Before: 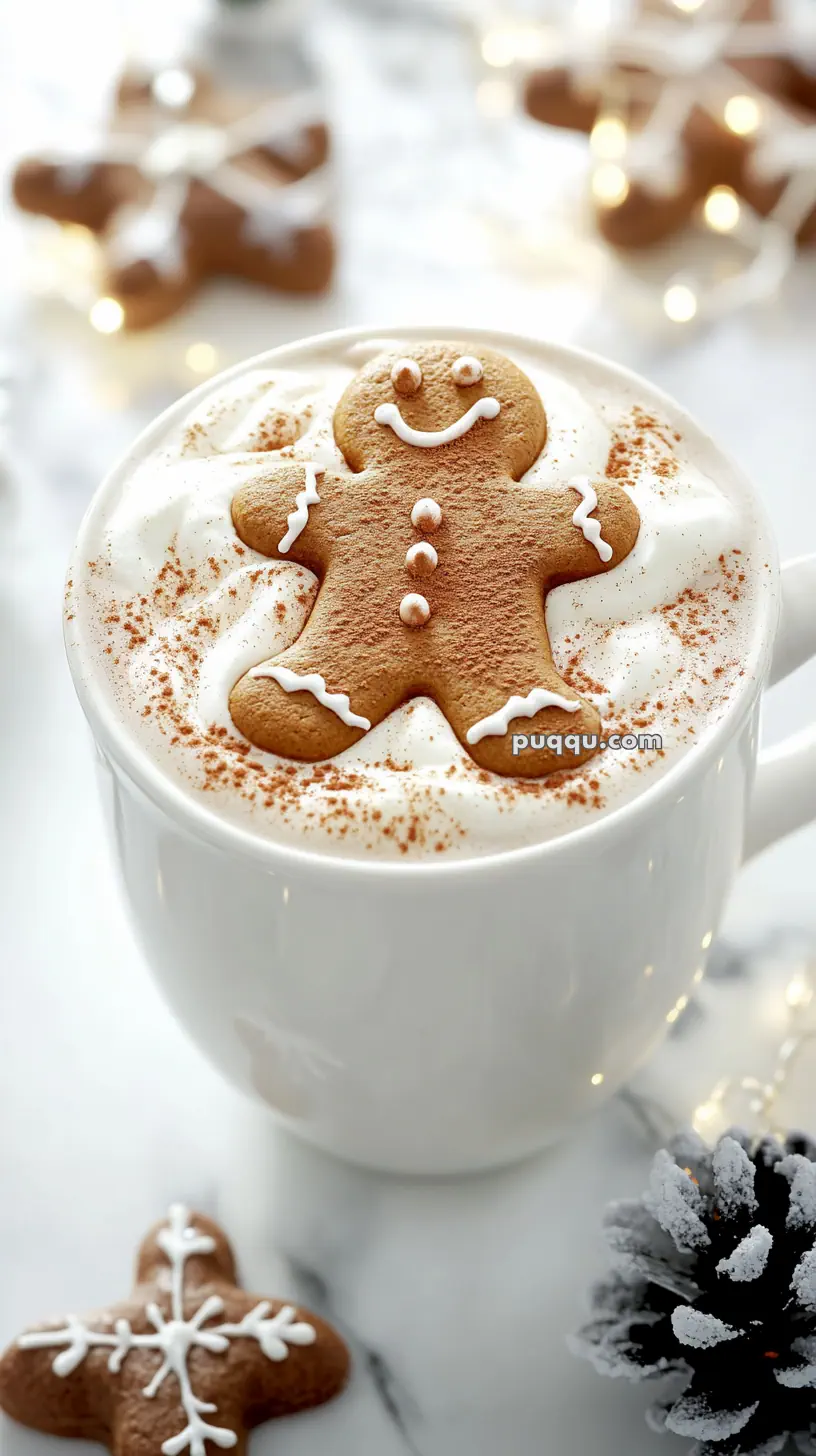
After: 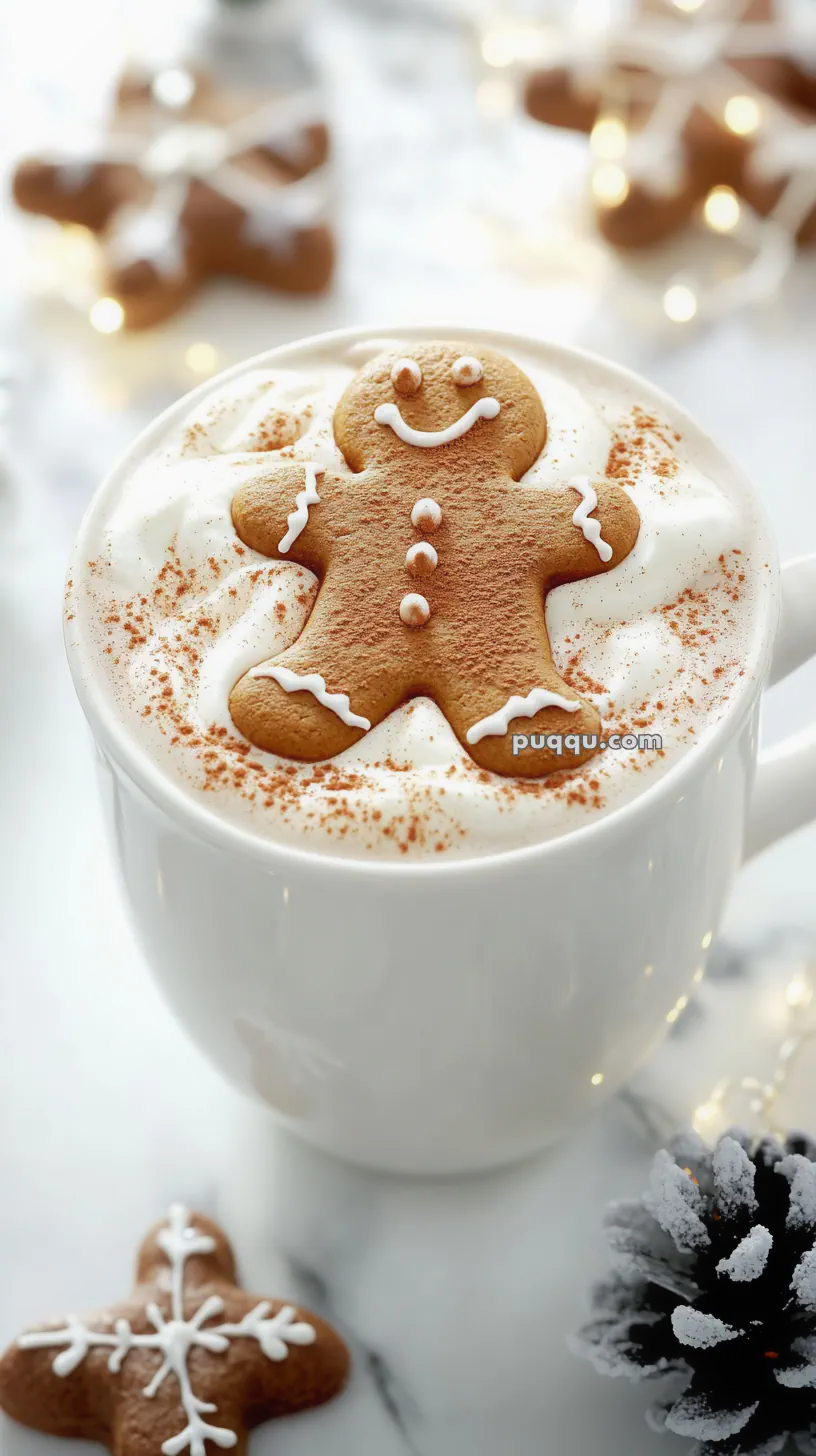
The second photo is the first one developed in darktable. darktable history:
exposure: exposure -0.04 EV, compensate highlight preservation false
contrast equalizer: y [[0.5, 0.542, 0.583, 0.625, 0.667, 0.708], [0.5 ×6], [0.5 ×6], [0, 0.033, 0.067, 0.1, 0.133, 0.167], [0, 0.05, 0.1, 0.15, 0.2, 0.25]], mix -0.287
